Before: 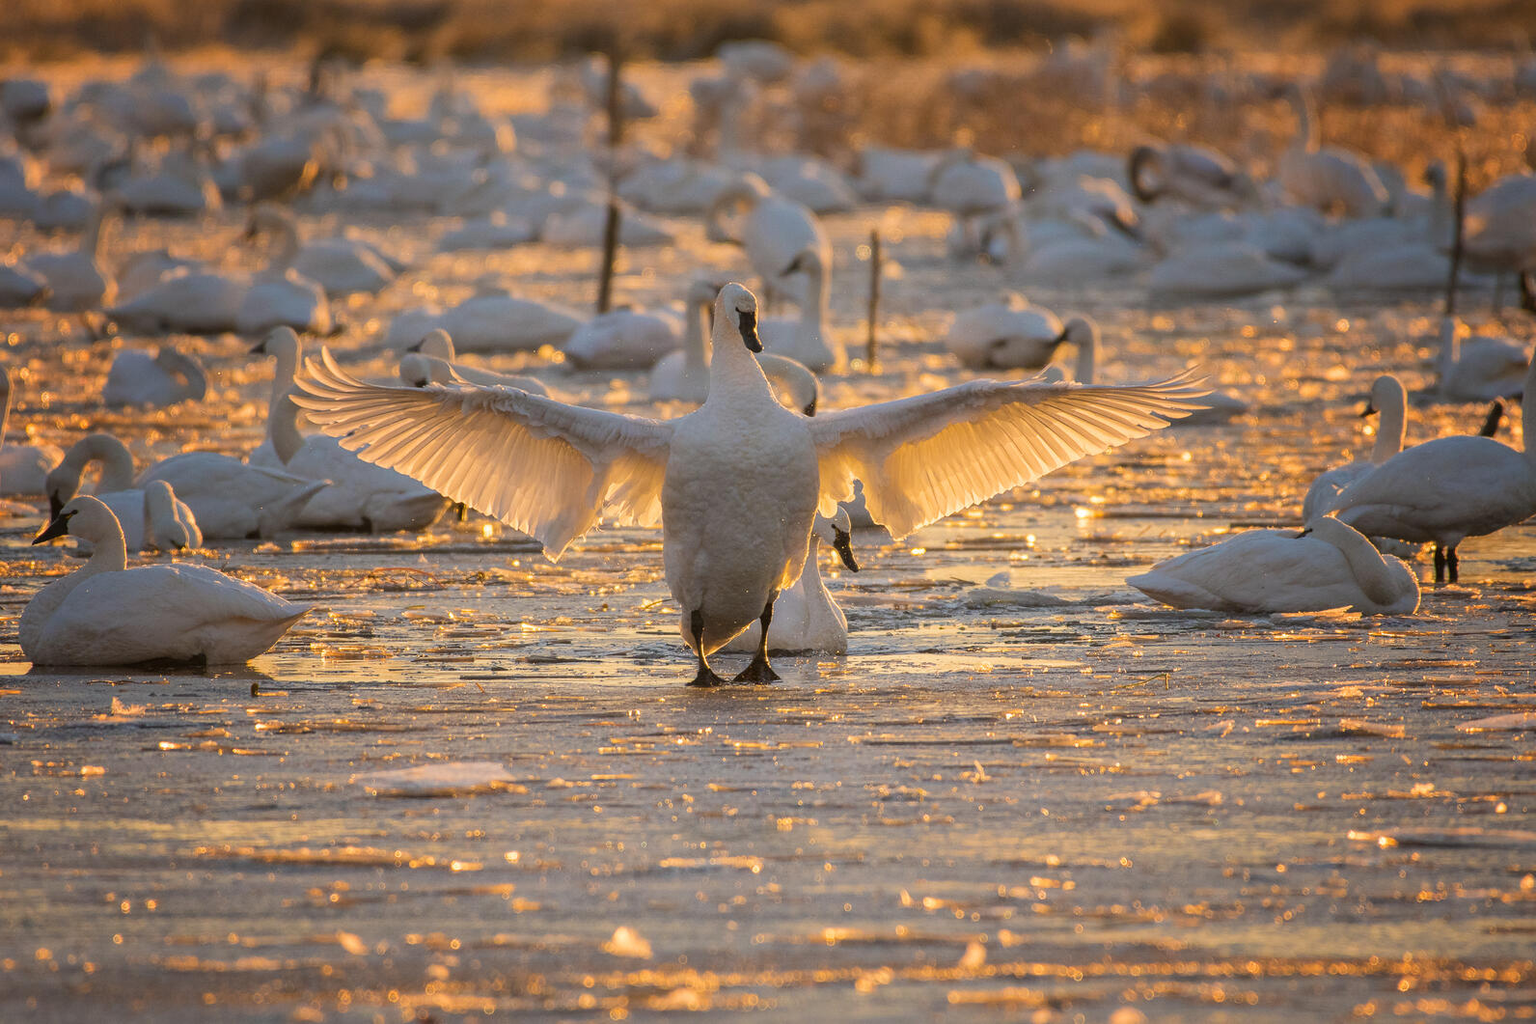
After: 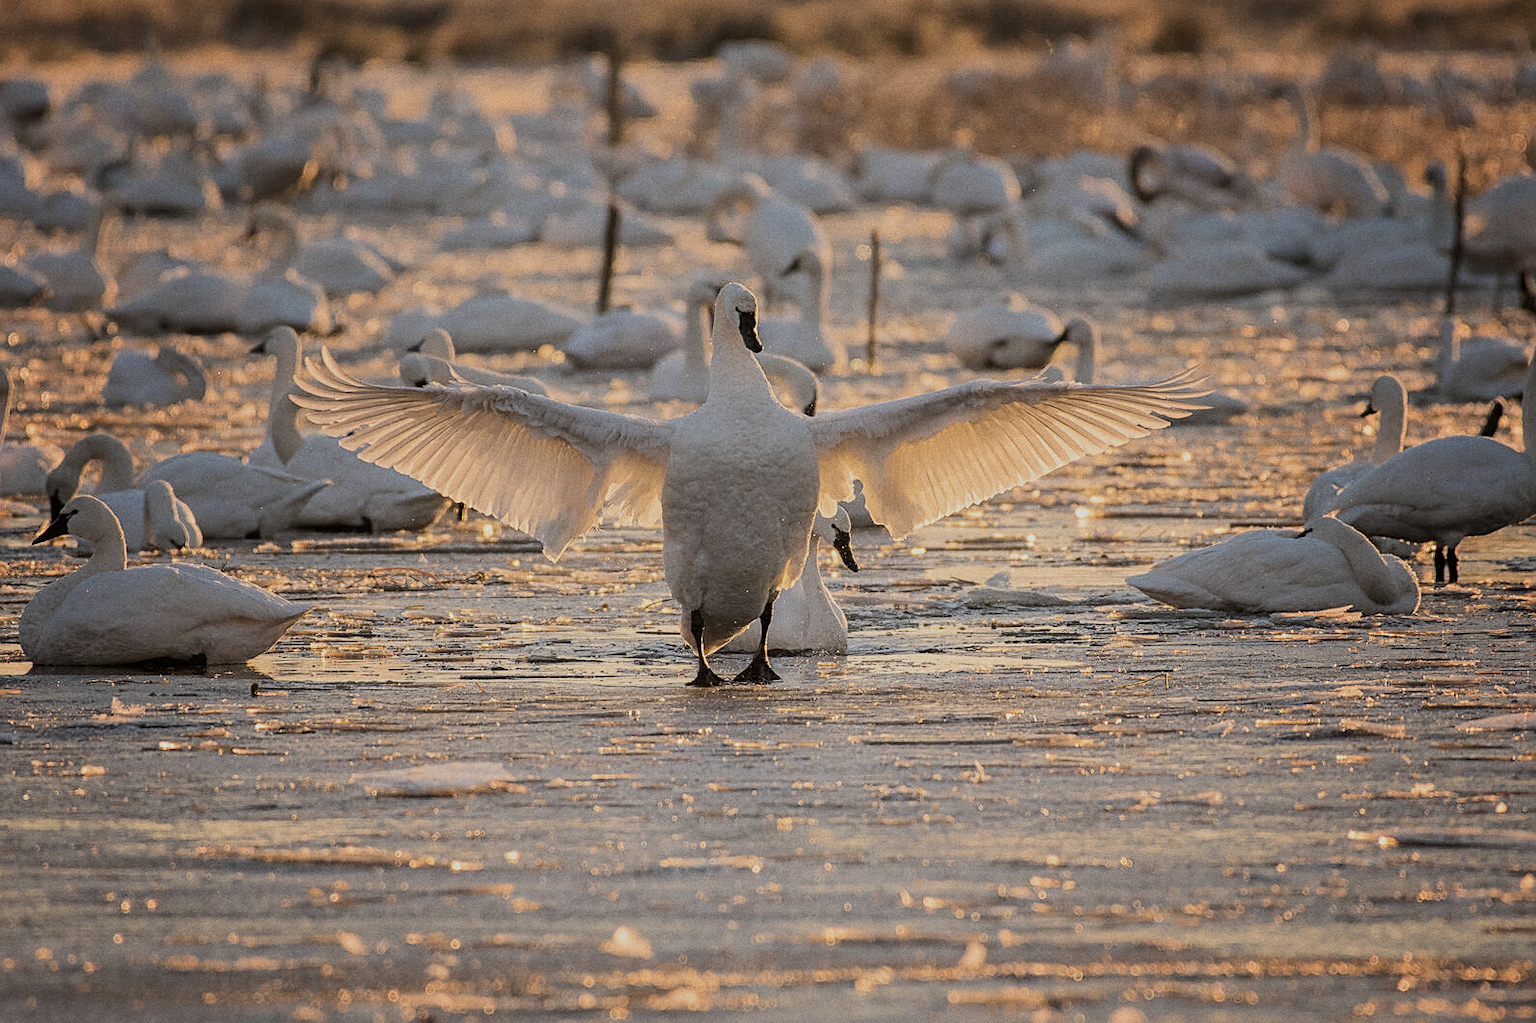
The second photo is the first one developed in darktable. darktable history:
grain: coarseness 0.09 ISO
filmic rgb: black relative exposure -7.65 EV, white relative exposure 4.56 EV, hardness 3.61
sharpen: on, module defaults
contrast brightness saturation: contrast 0.1, saturation -0.3
